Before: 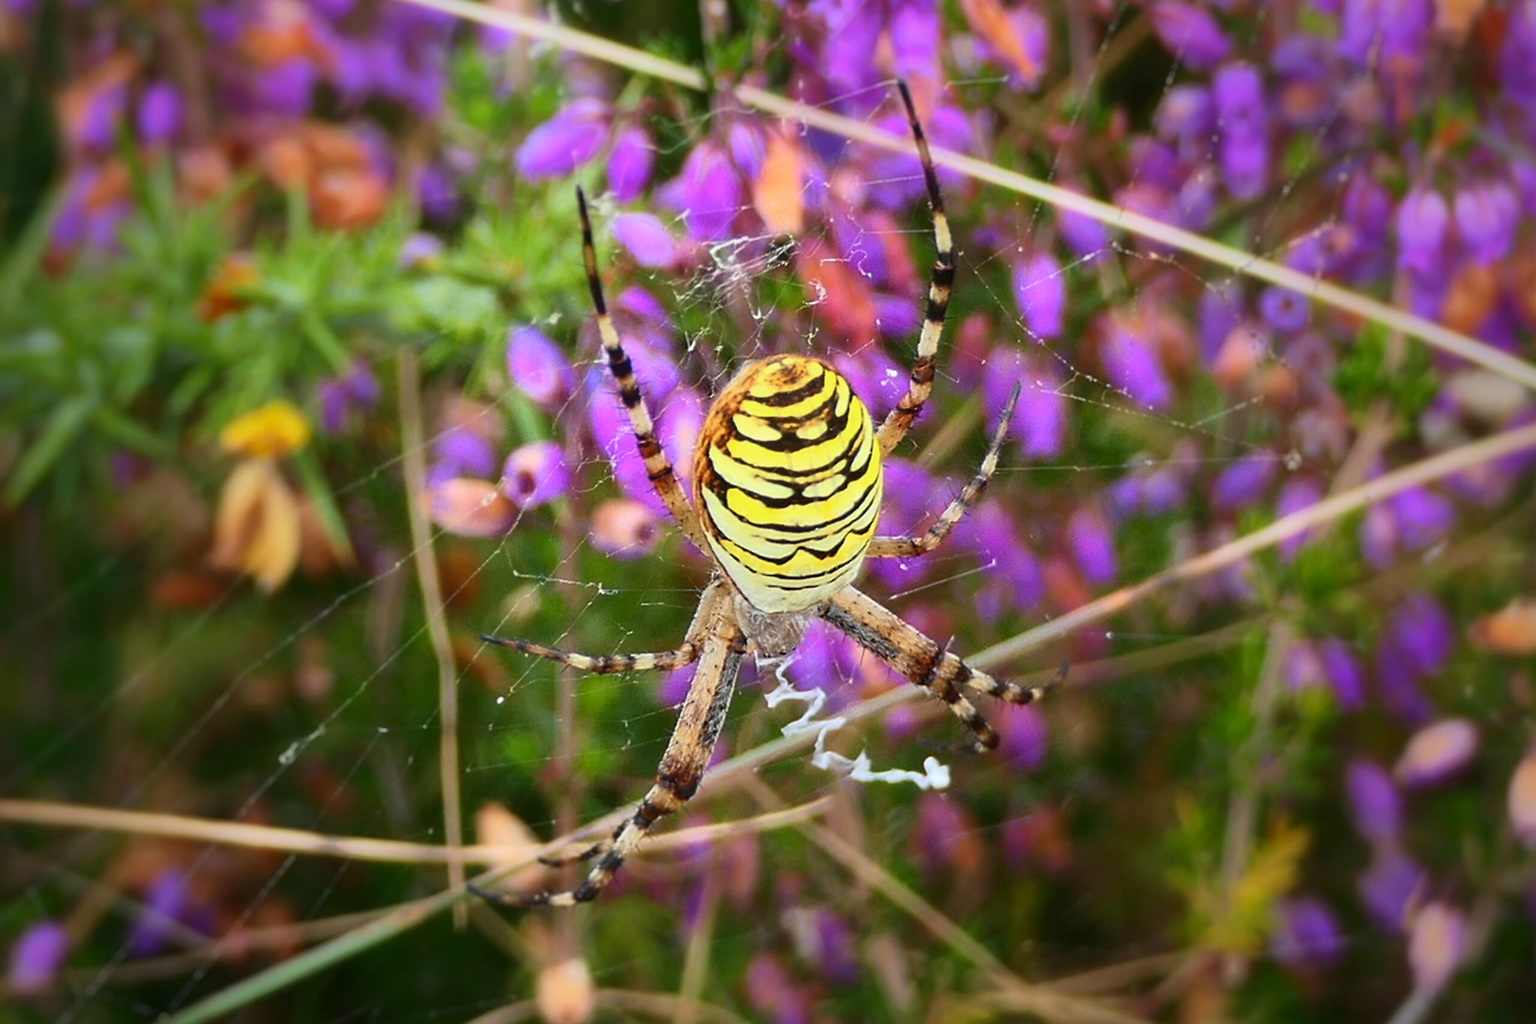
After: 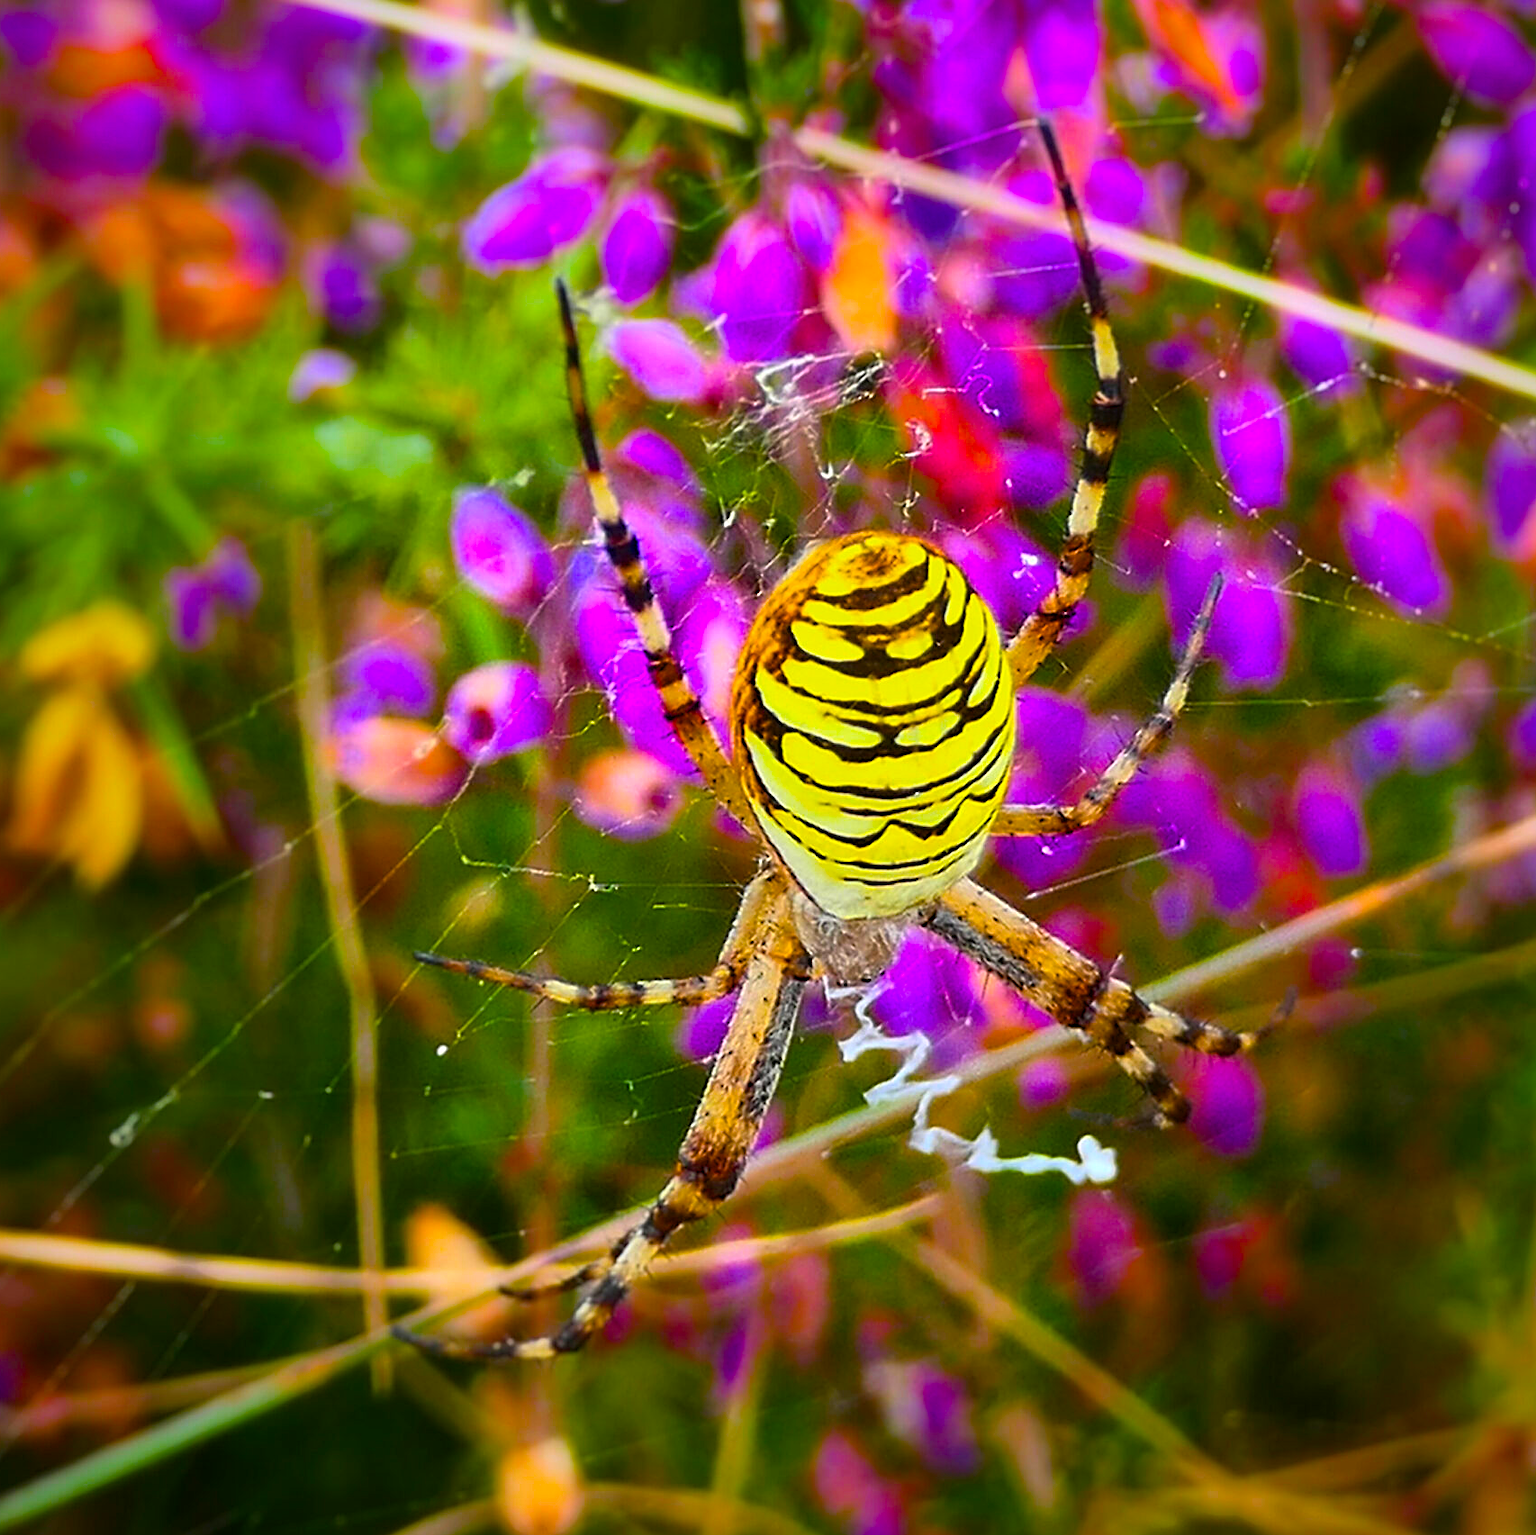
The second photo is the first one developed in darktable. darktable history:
tone equalizer: on, module defaults
crop and rotate: left 13.425%, right 19.898%
sharpen: on, module defaults
color balance rgb: perceptual saturation grading › global saturation 98.953%
